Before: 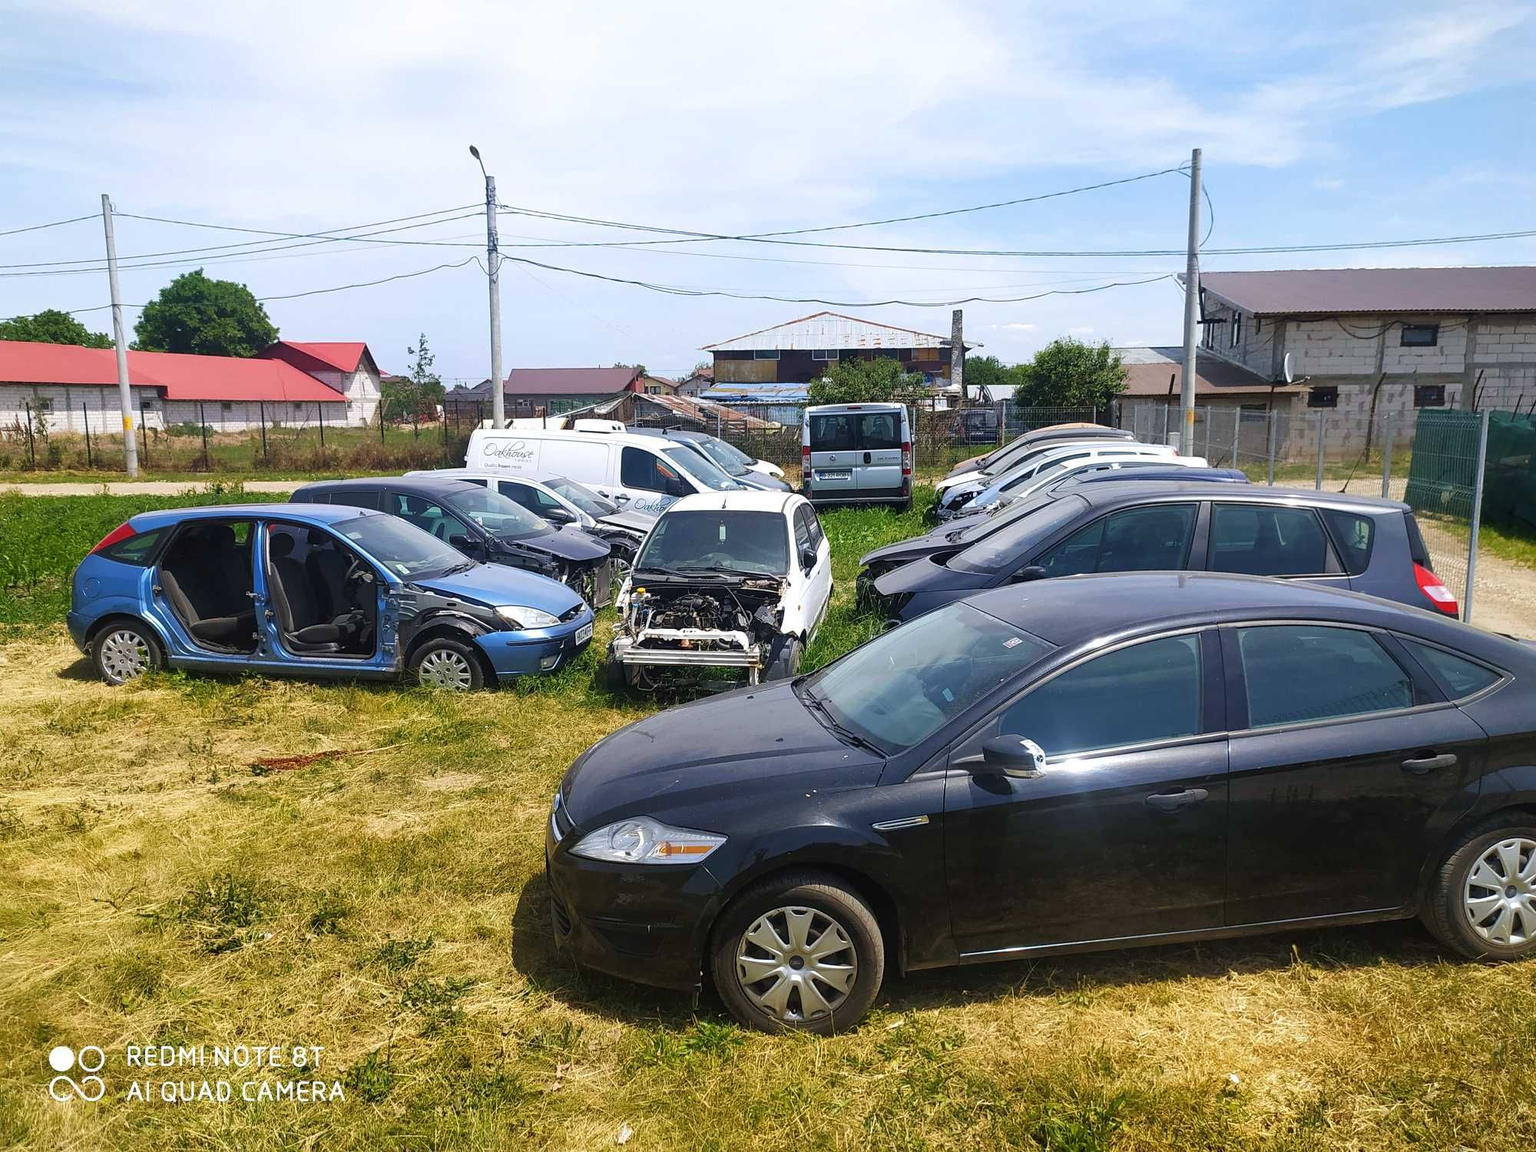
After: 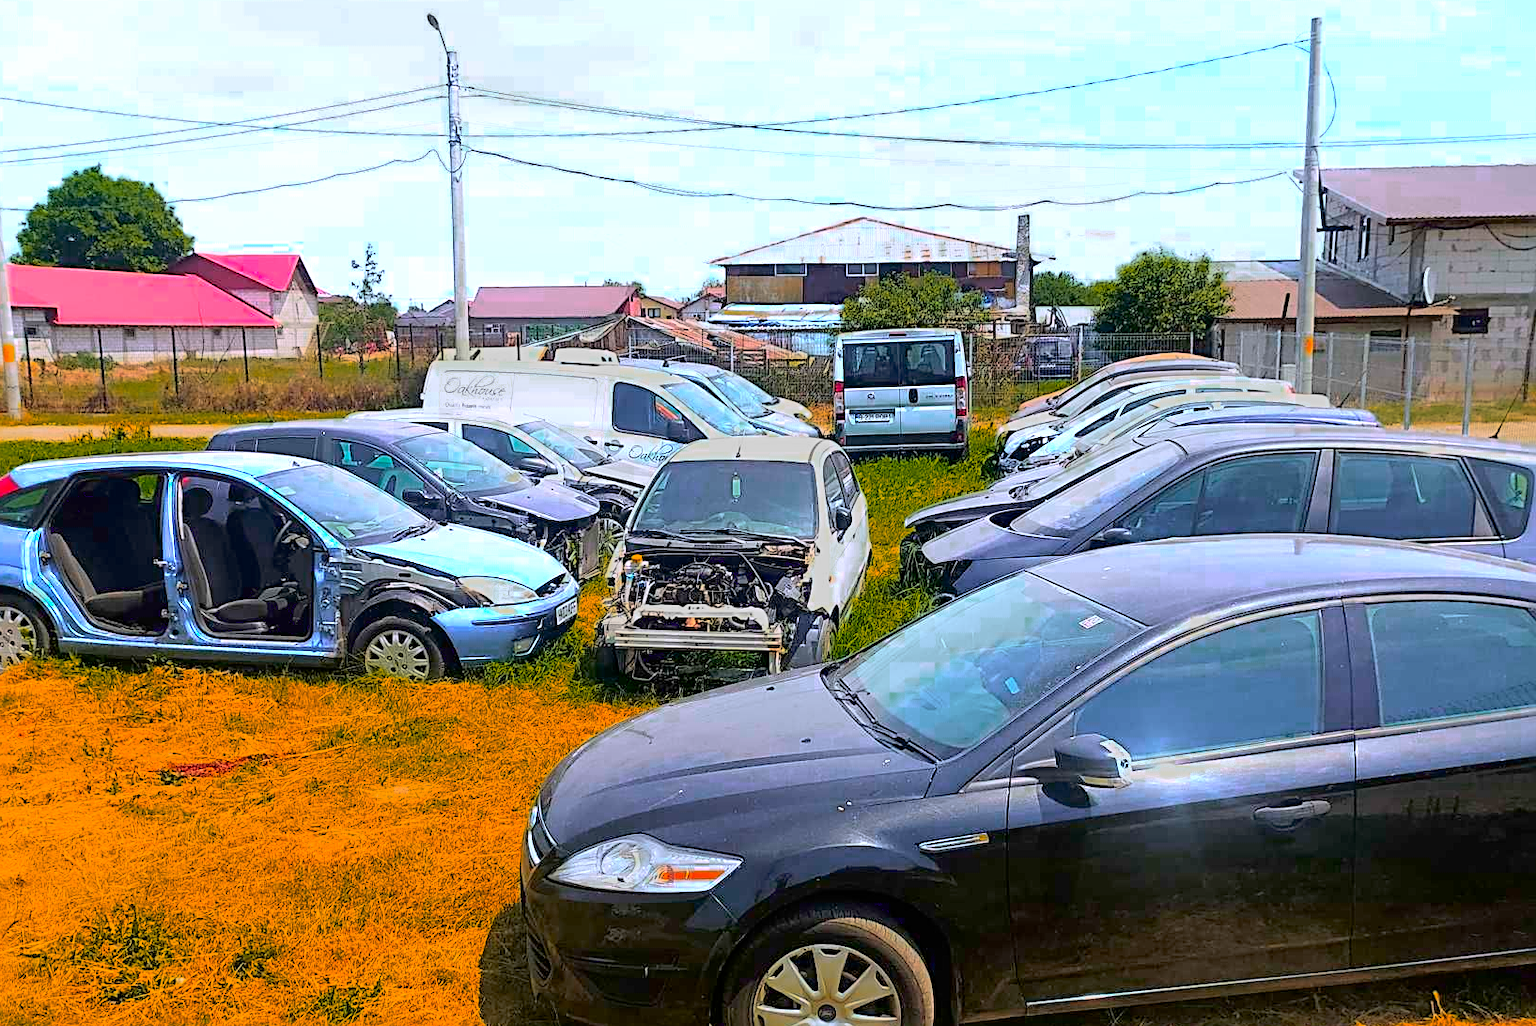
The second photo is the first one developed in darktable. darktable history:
filmic rgb: middle gray luminance 3.54%, black relative exposure -6.03 EV, white relative exposure 6.34 EV, dynamic range scaling 22.33%, target black luminance 0%, hardness 2.3, latitude 45.94%, contrast 0.78, highlights saturation mix 98.54%, shadows ↔ highlights balance 0.048%, color science v6 (2022)
color zones: curves: ch0 [(0.473, 0.374) (0.742, 0.784)]; ch1 [(0.354, 0.737) (0.742, 0.705)]; ch2 [(0.318, 0.421) (0.758, 0.532)]
sharpen: radius 3.076
shadows and highlights: shadows 0.384, highlights 39.29
exposure: black level correction -0.002, exposure 0.533 EV, compensate exposure bias true, compensate highlight preservation false
crop: left 7.881%, top 11.688%, right 10.367%, bottom 15.392%
